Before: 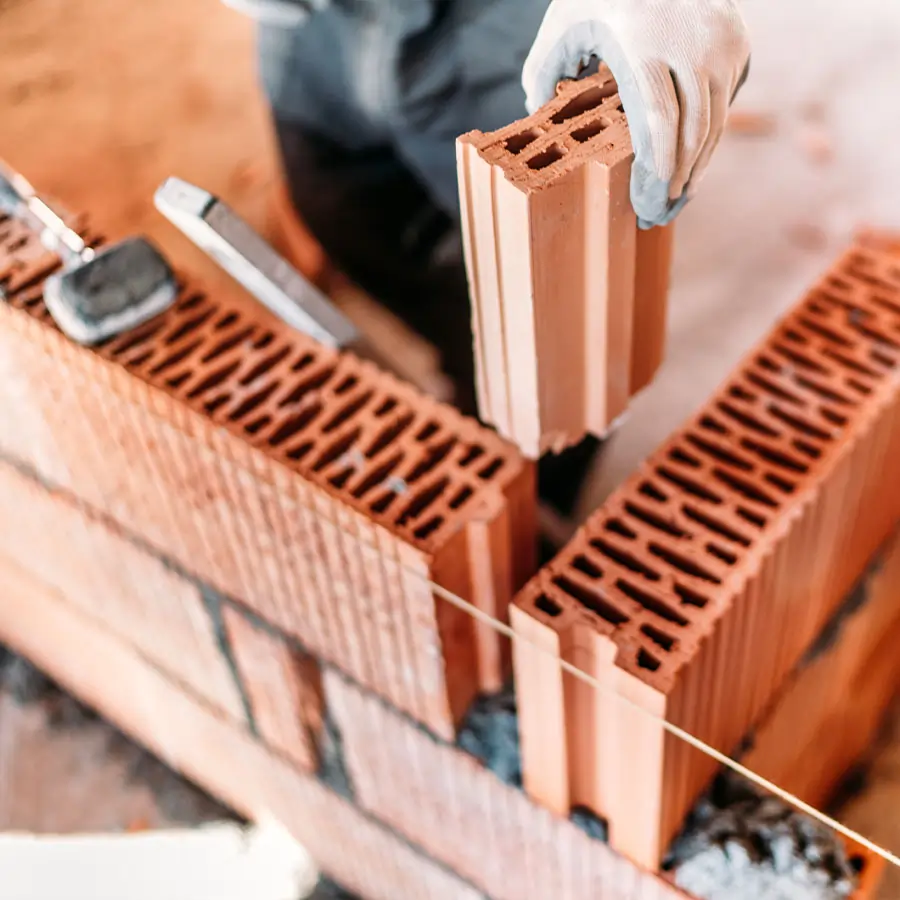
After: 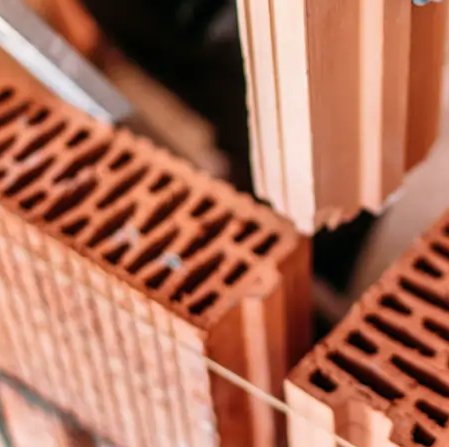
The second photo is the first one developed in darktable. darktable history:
velvia: on, module defaults
crop: left 25.018%, top 24.94%, right 25.058%, bottom 25.377%
